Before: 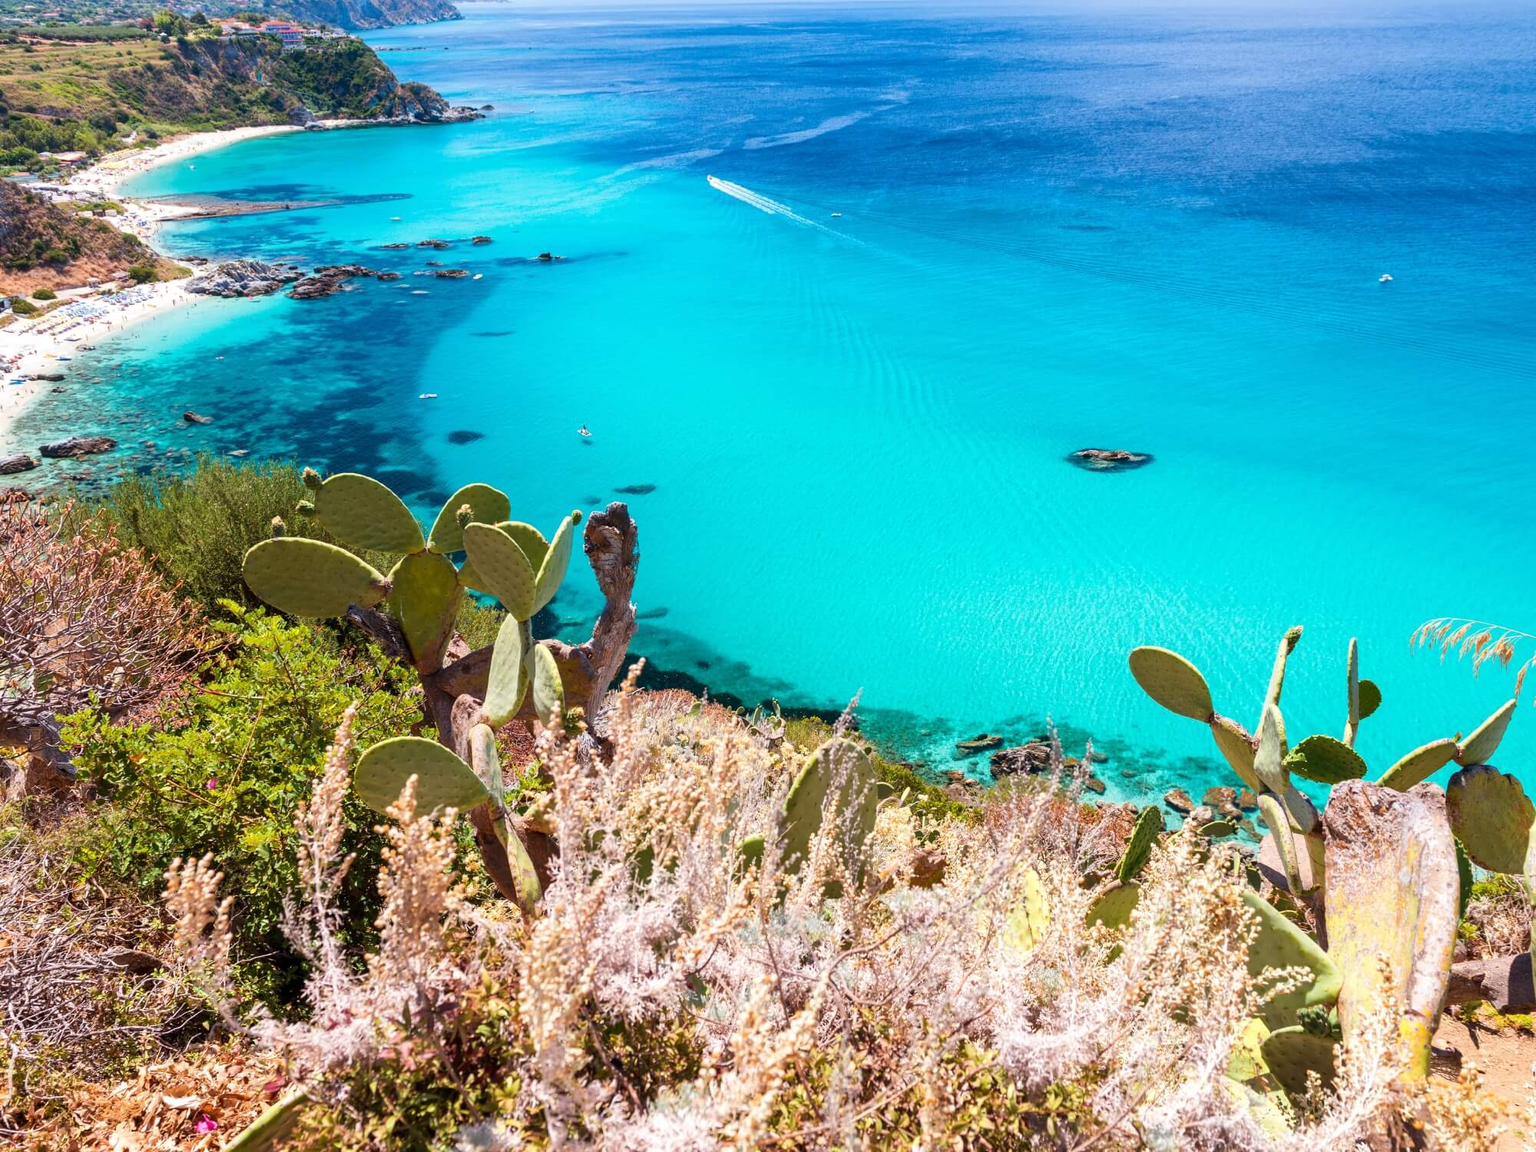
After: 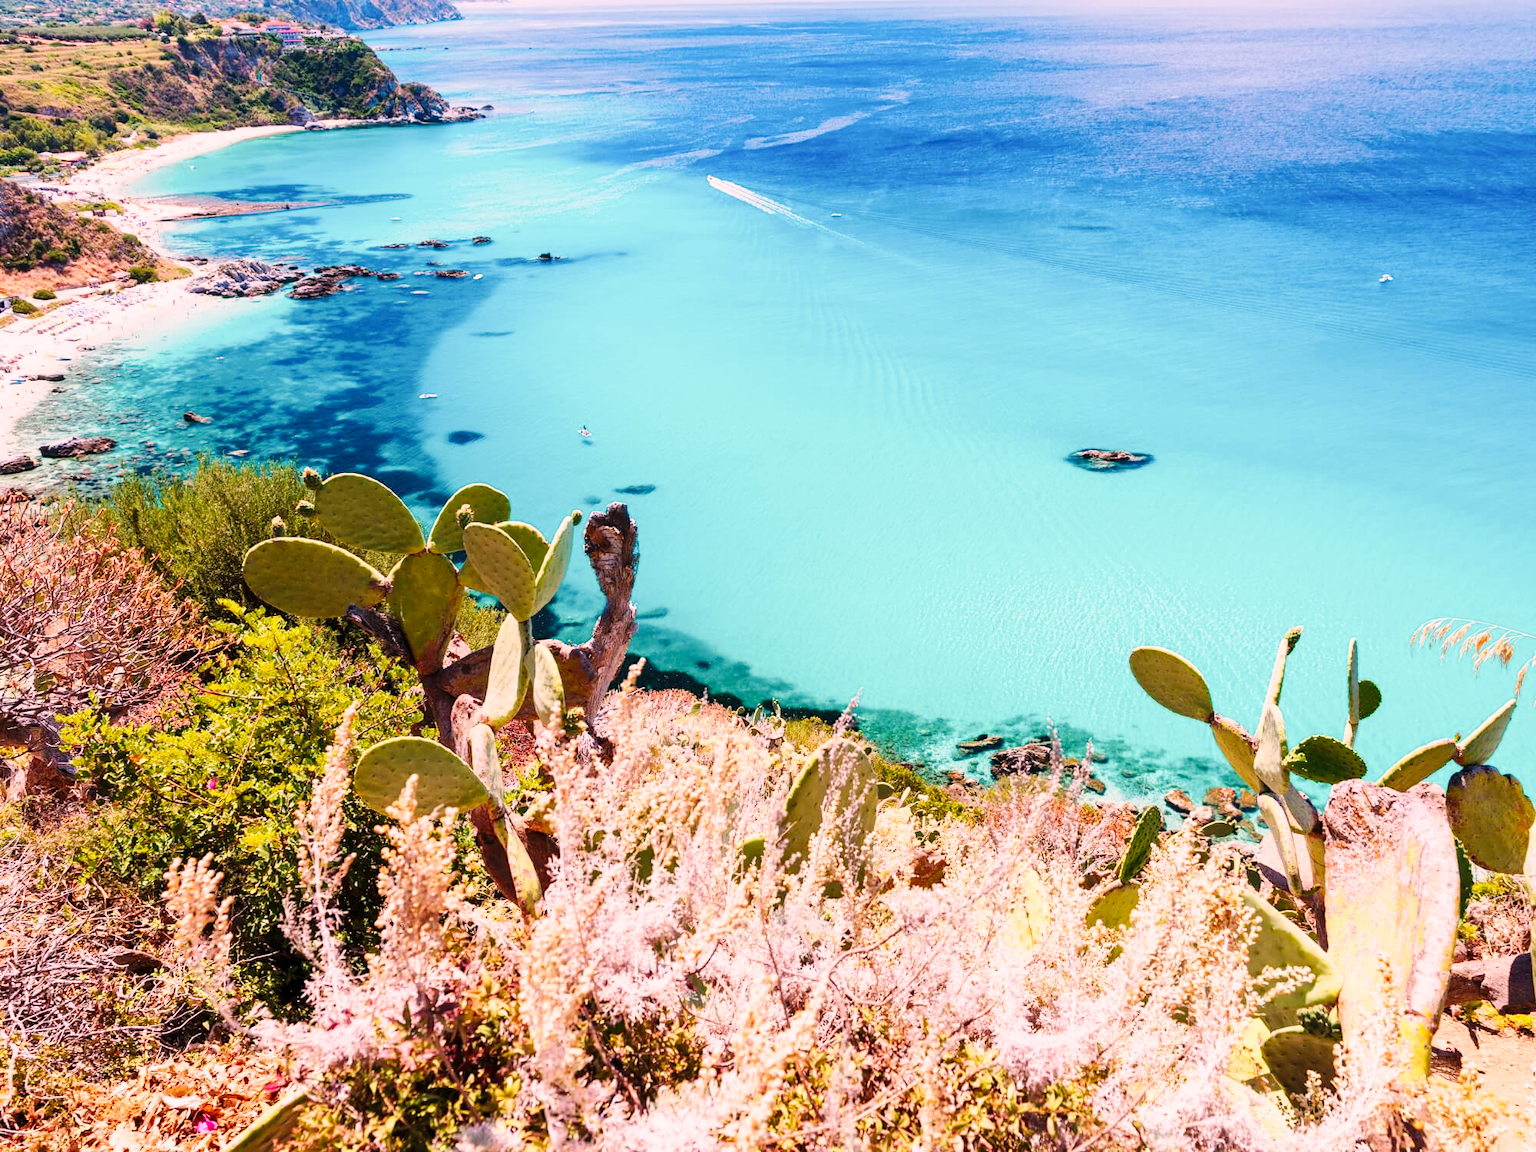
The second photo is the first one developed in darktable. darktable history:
color correction: highlights a* 14.52, highlights b* 4.84
base curve: curves: ch0 [(0, 0) (0.032, 0.025) (0.121, 0.166) (0.206, 0.329) (0.605, 0.79) (1, 1)], preserve colors none
